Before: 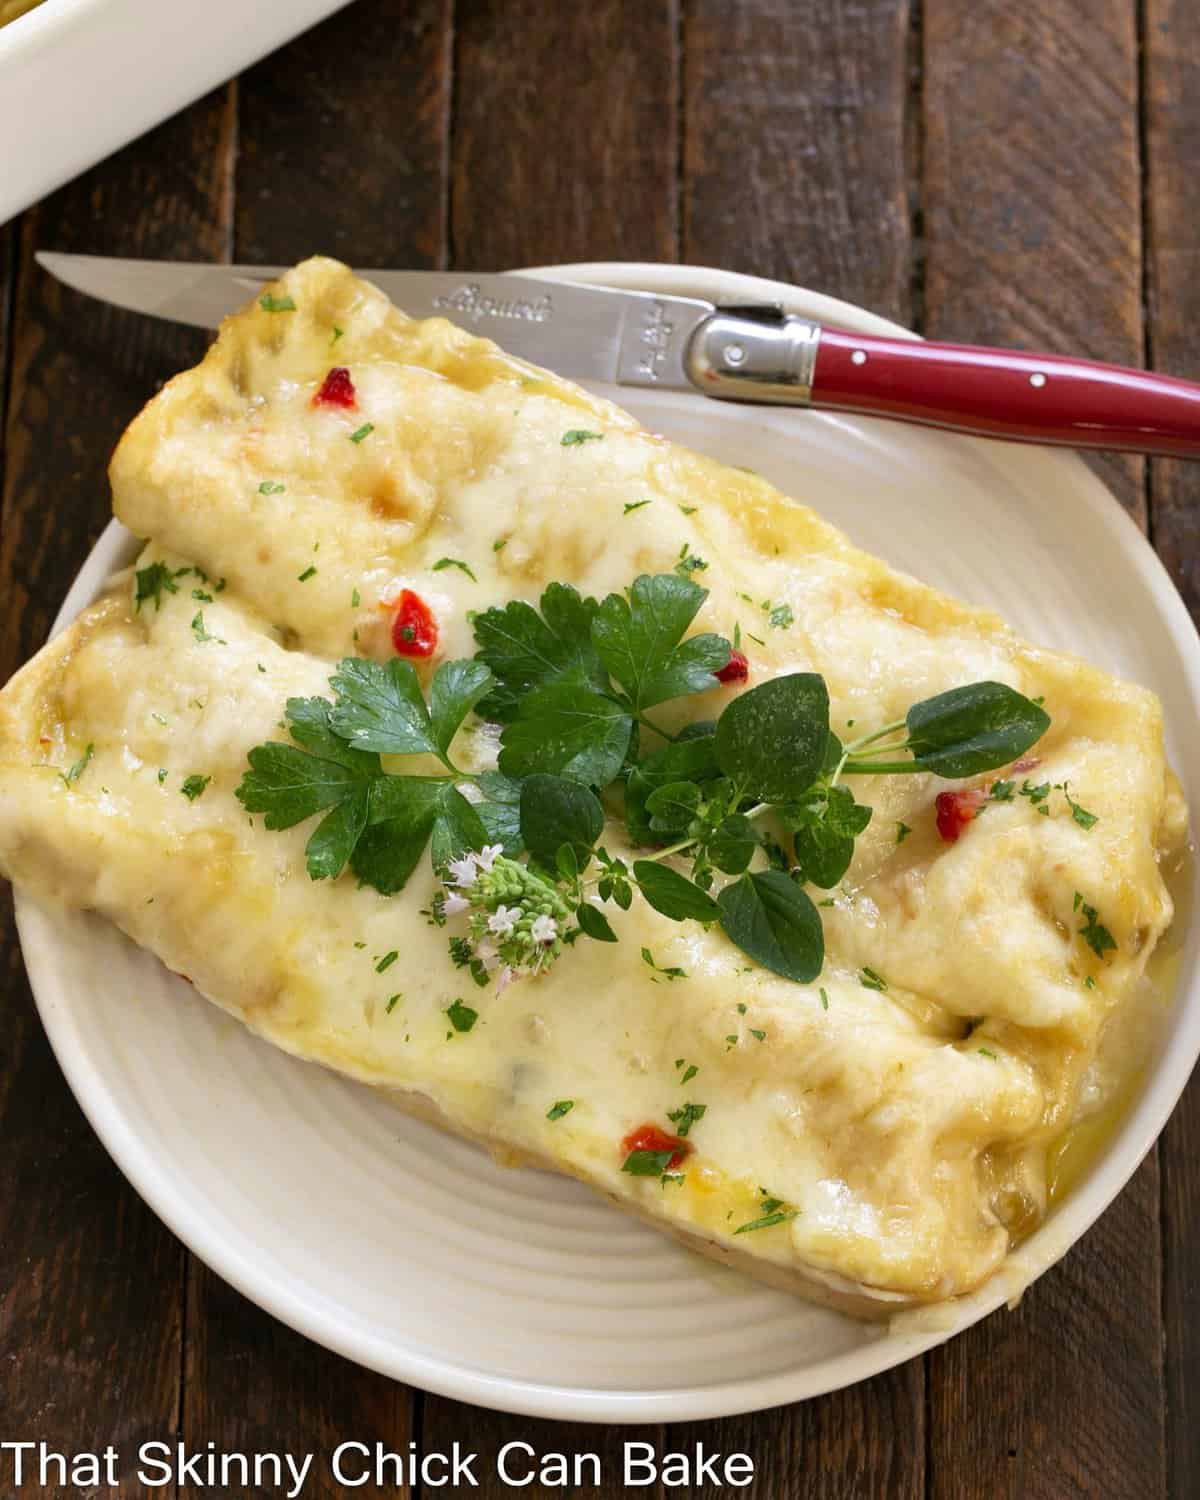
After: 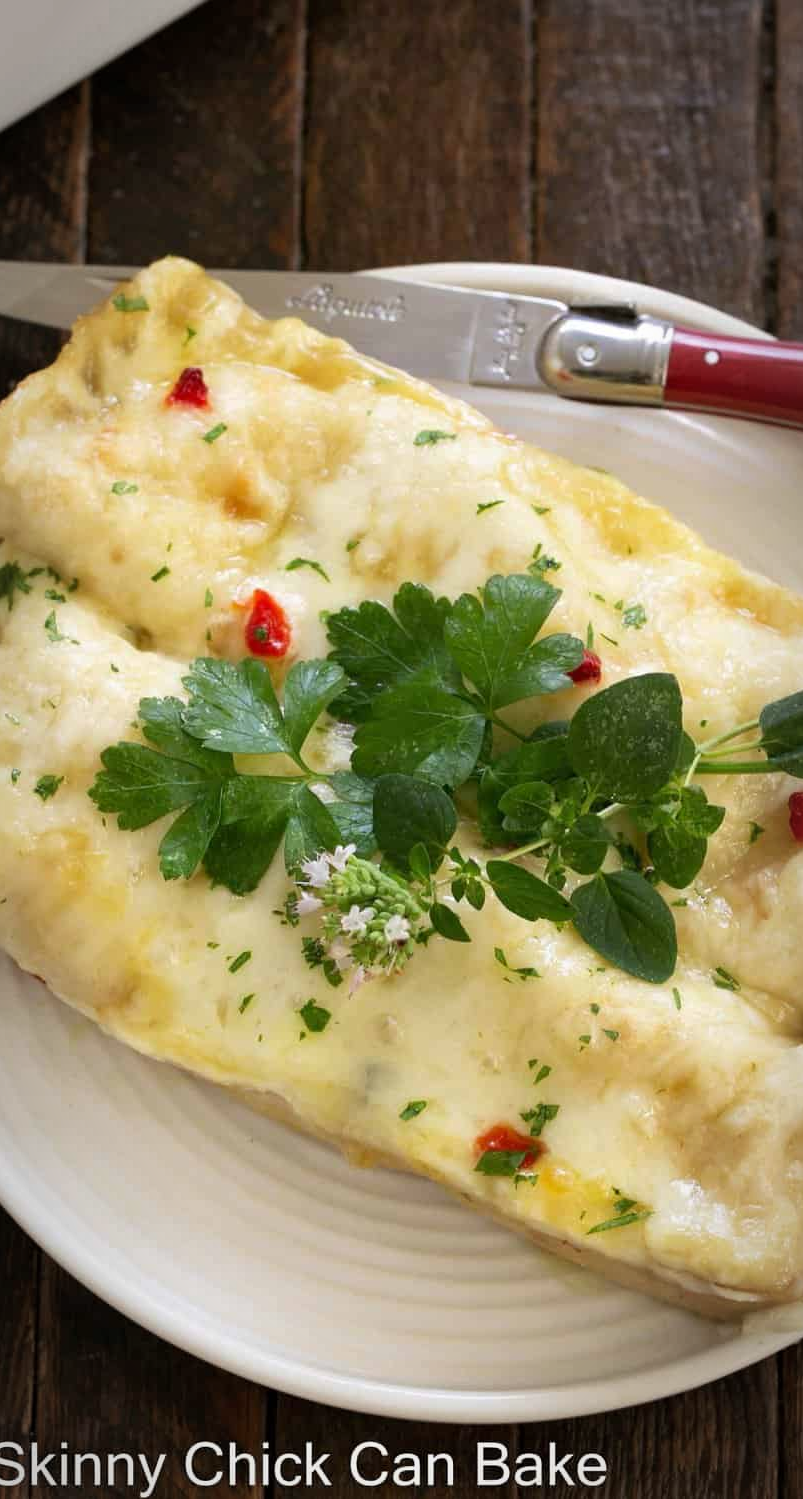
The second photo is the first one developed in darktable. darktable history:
vignetting: brightness -0.405, saturation -0.297, automatic ratio true
crop and rotate: left 12.289%, right 20.74%
